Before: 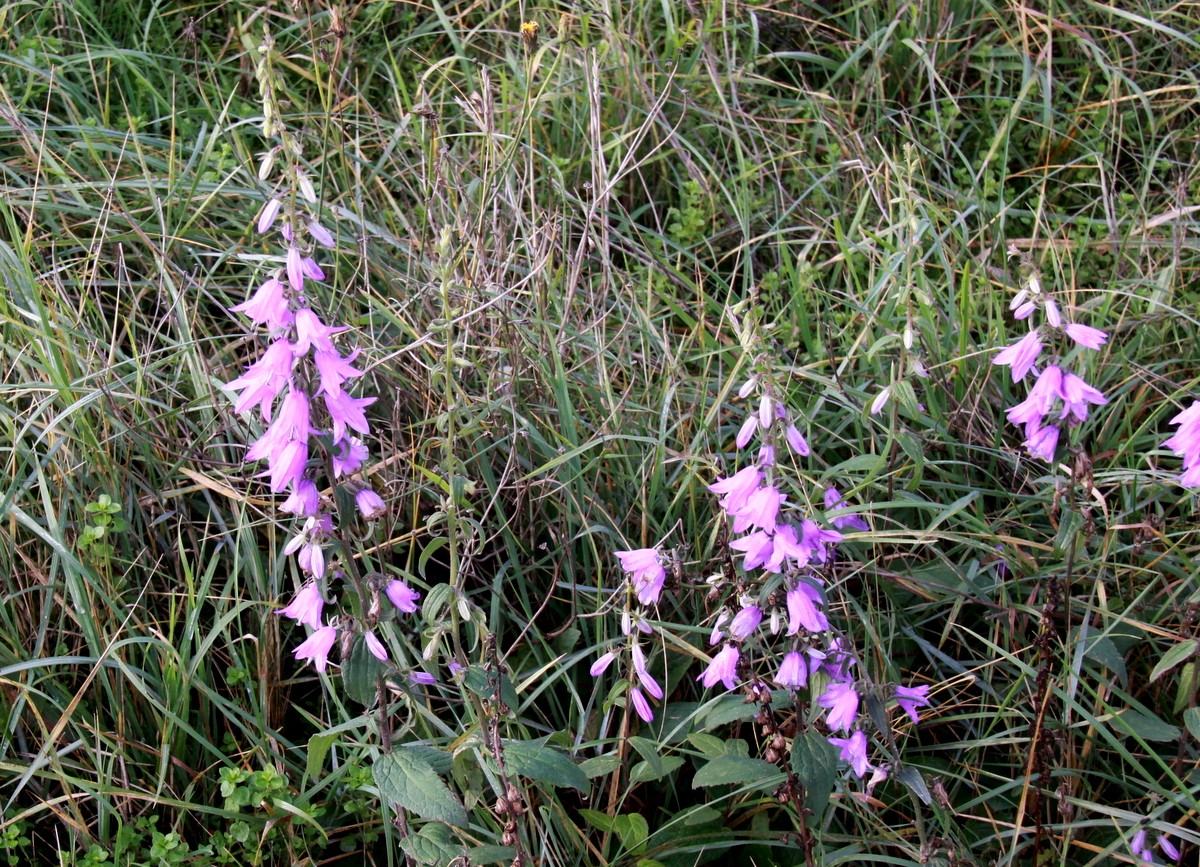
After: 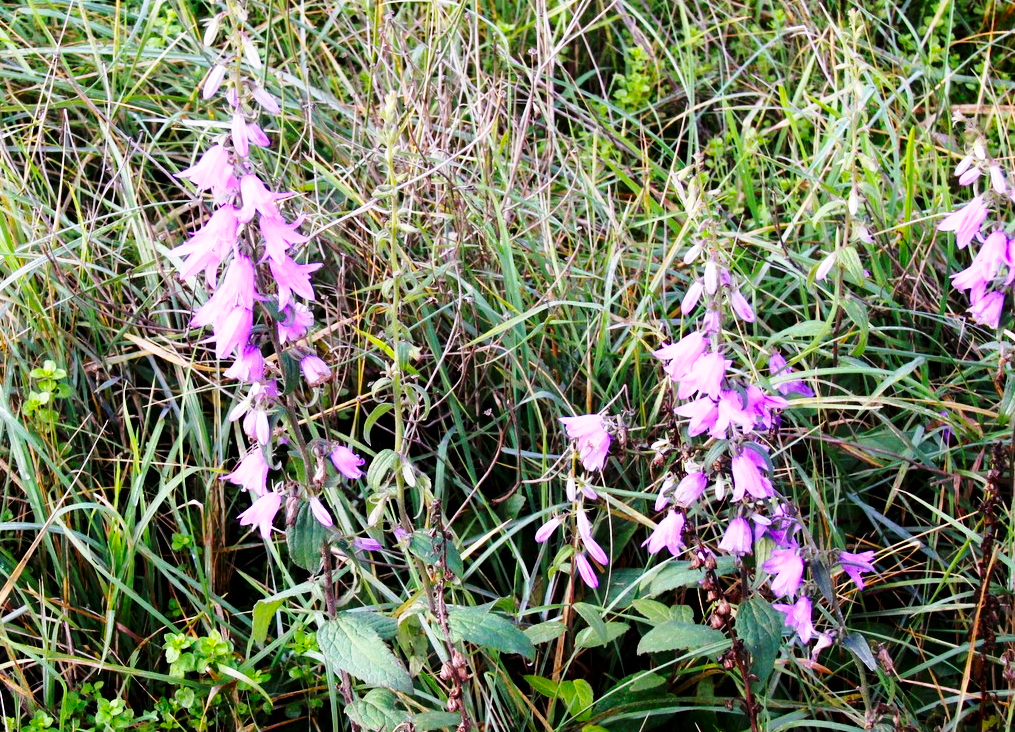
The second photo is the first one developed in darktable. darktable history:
color zones: curves: ch0 [(0.25, 0.5) (0.463, 0.627) (0.484, 0.637) (0.75, 0.5)]
color balance rgb: perceptual saturation grading › global saturation 19.932%
base curve: curves: ch0 [(0, 0) (0.028, 0.03) (0.121, 0.232) (0.46, 0.748) (0.859, 0.968) (1, 1)], exposure shift 0.01, preserve colors none
crop and rotate: left 4.641%, top 15.552%, right 10.713%
